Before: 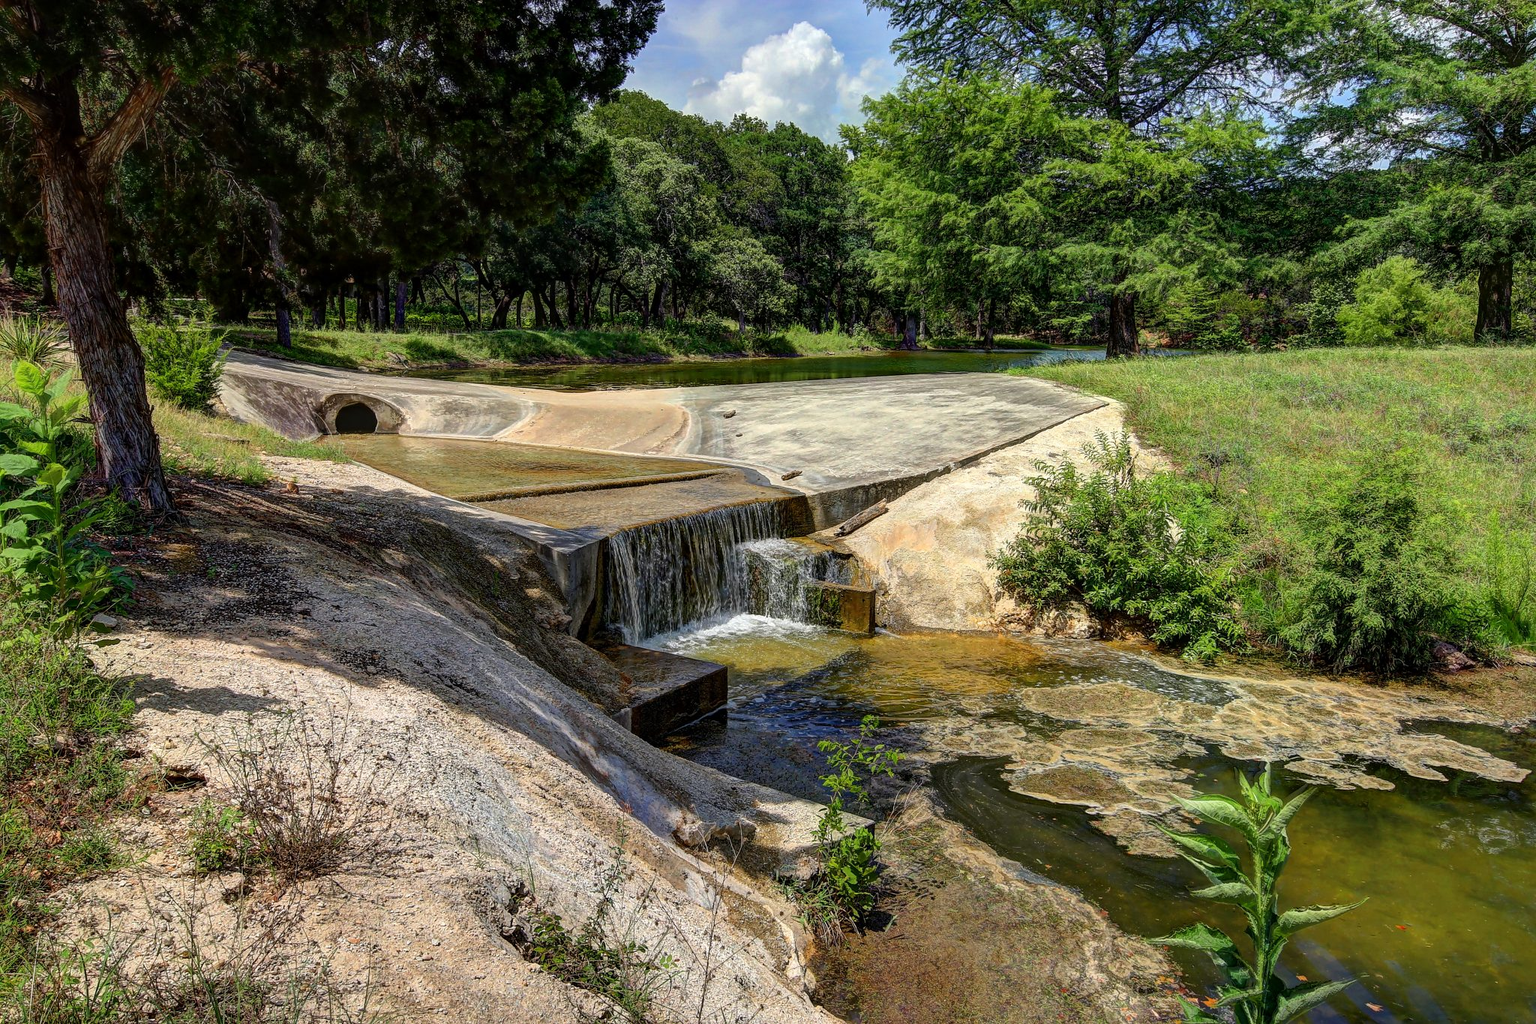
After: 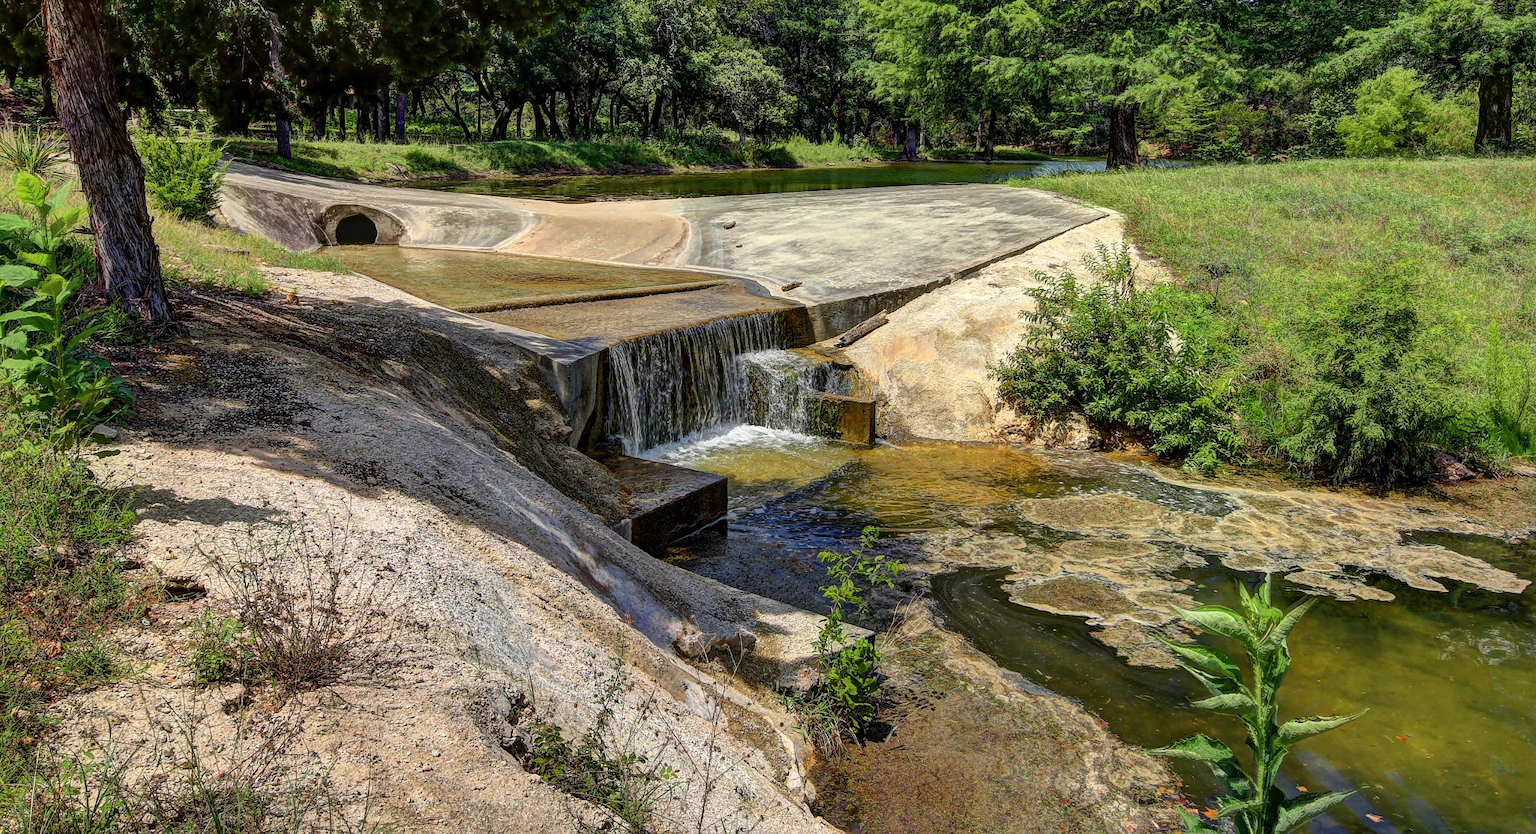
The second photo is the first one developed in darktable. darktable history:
crop and rotate: top 18.507%
shadows and highlights: soften with gaussian
